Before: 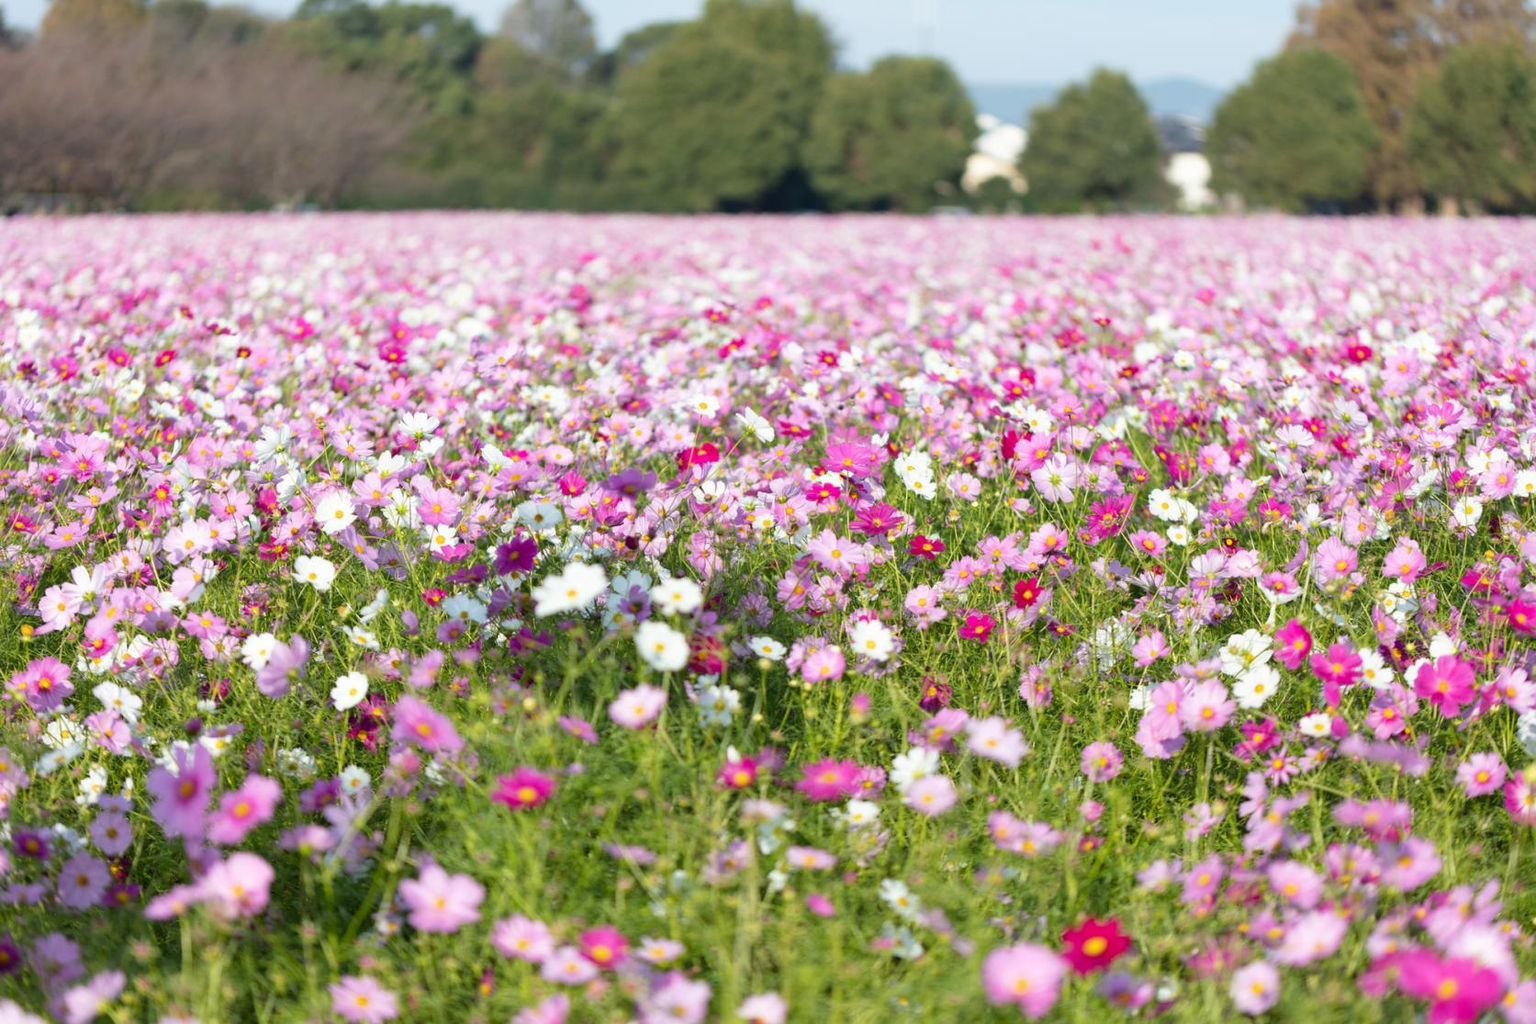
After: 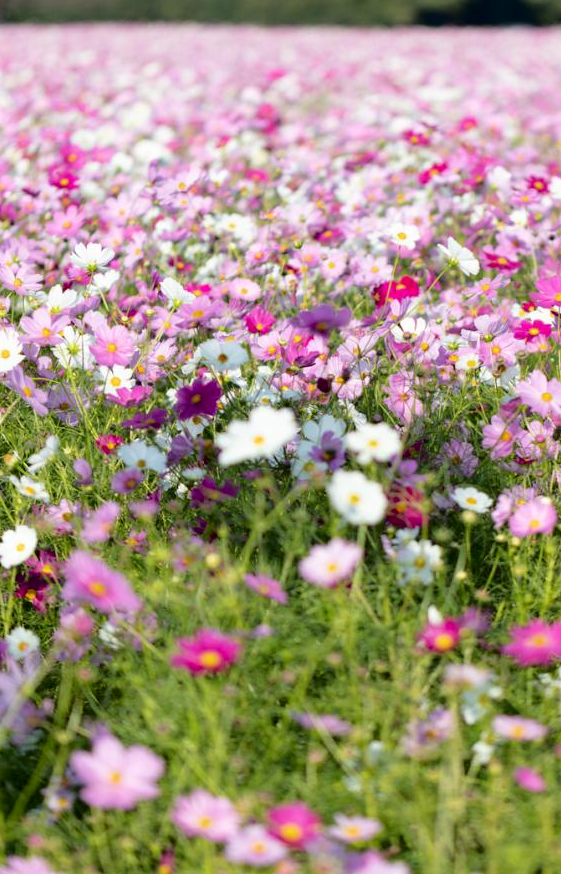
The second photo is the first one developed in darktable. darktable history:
crop and rotate: left 21.77%, top 18.528%, right 44.676%, bottom 2.997%
fill light: exposure -2 EV, width 8.6
